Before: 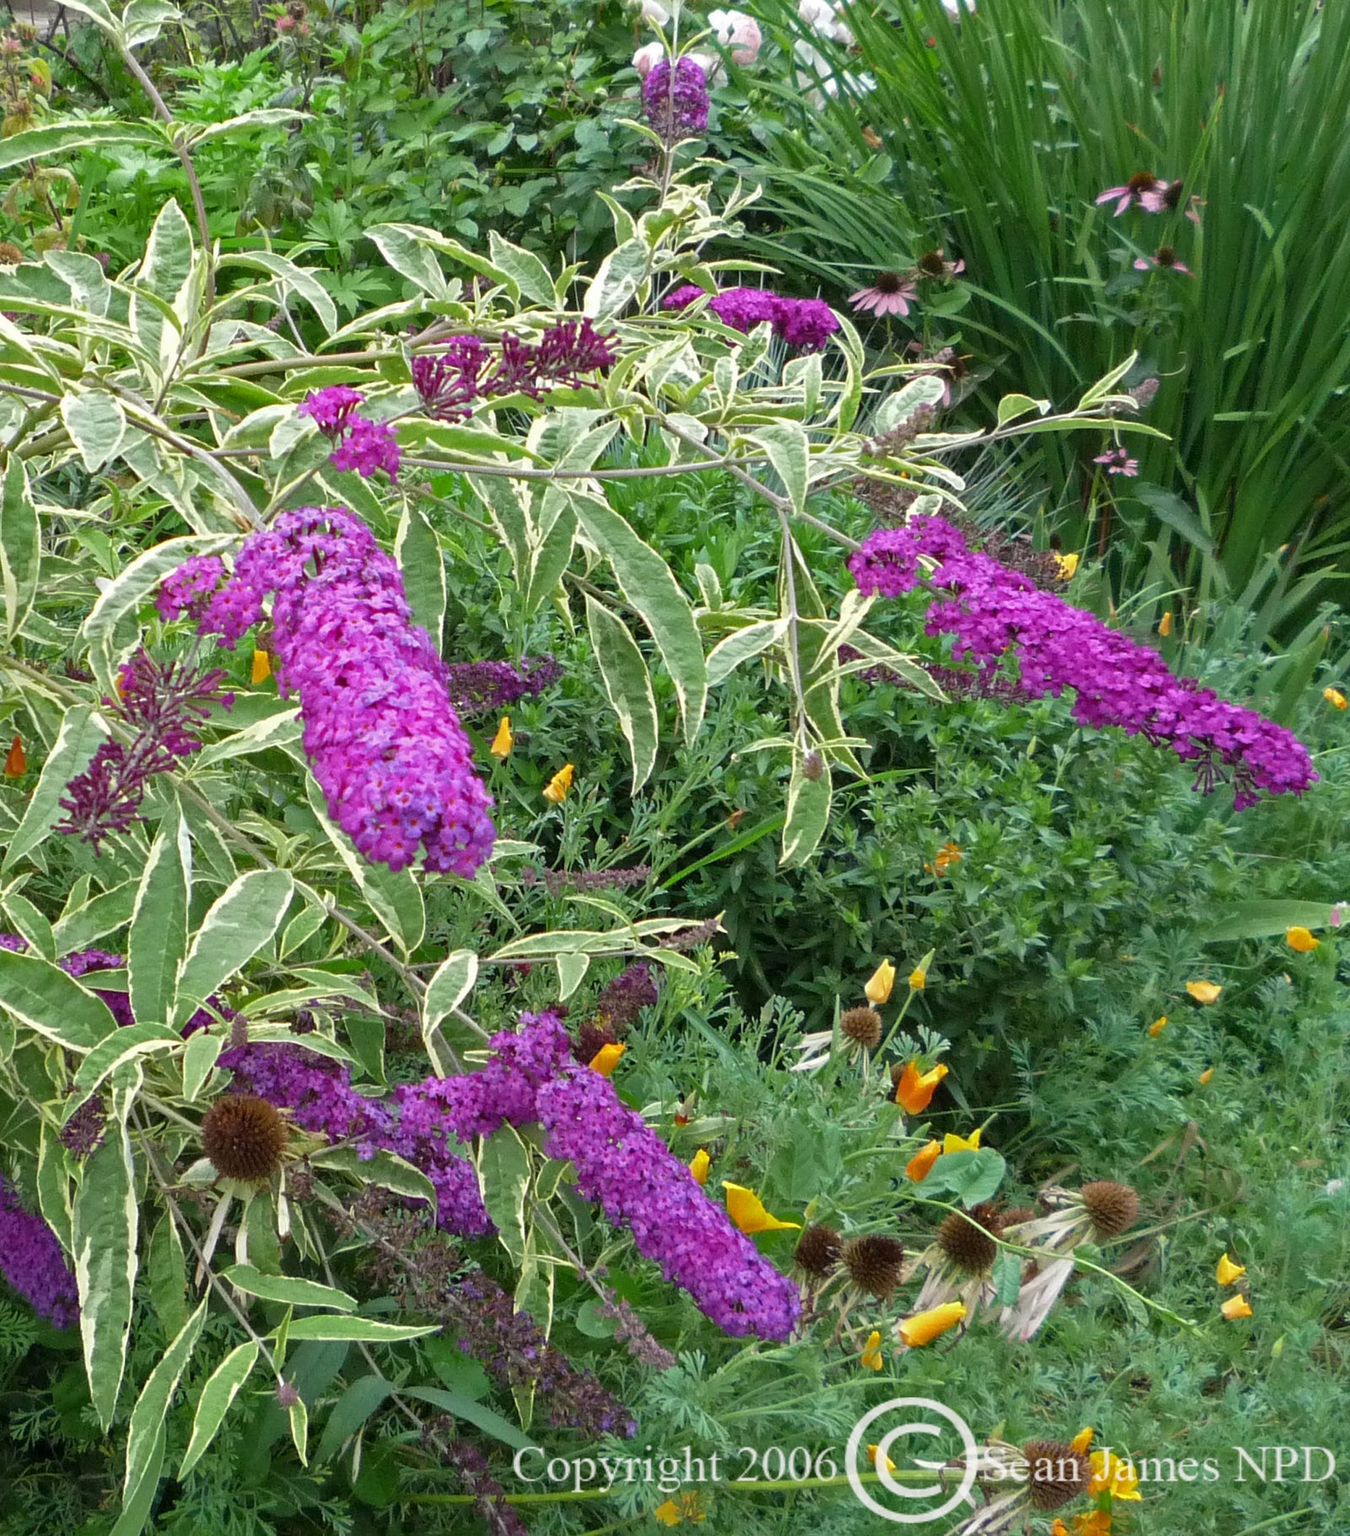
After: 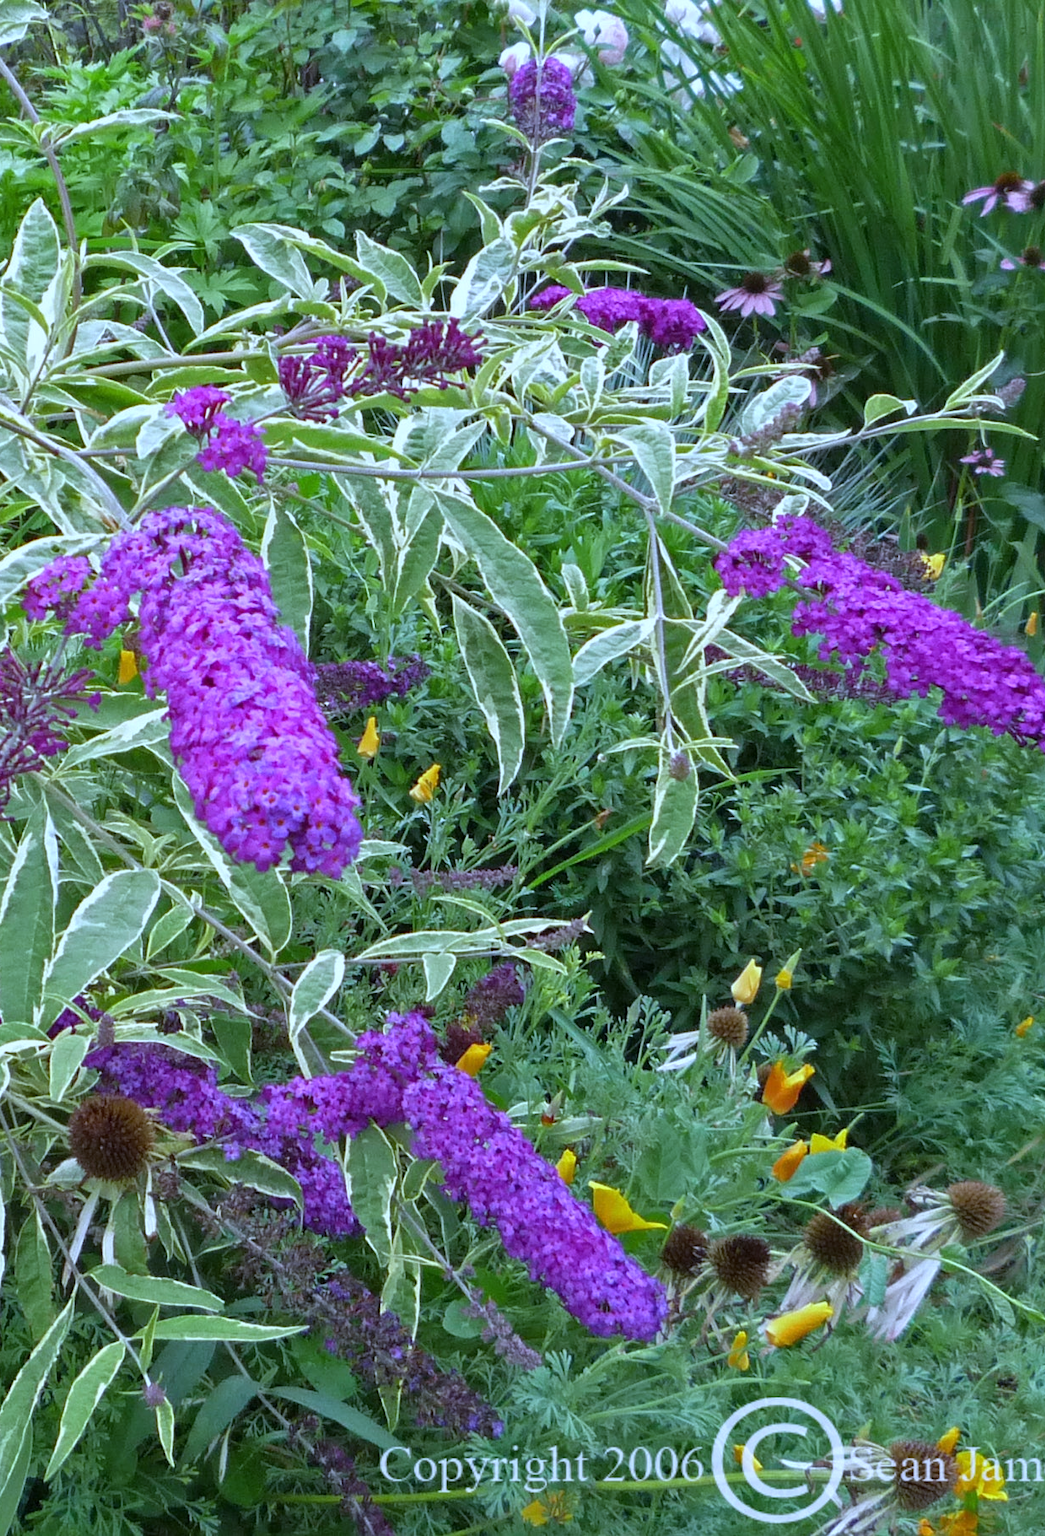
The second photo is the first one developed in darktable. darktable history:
crop: left 9.88%, right 12.664%
white balance: red 0.871, blue 1.249
